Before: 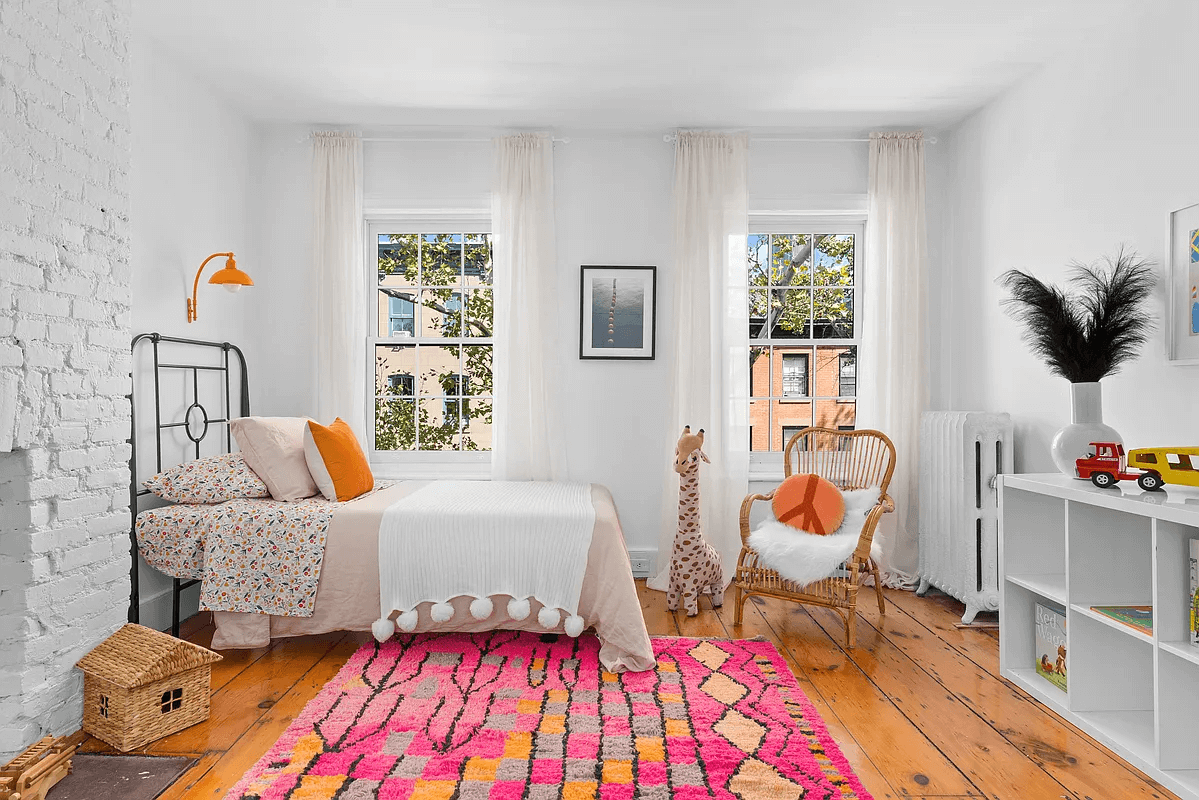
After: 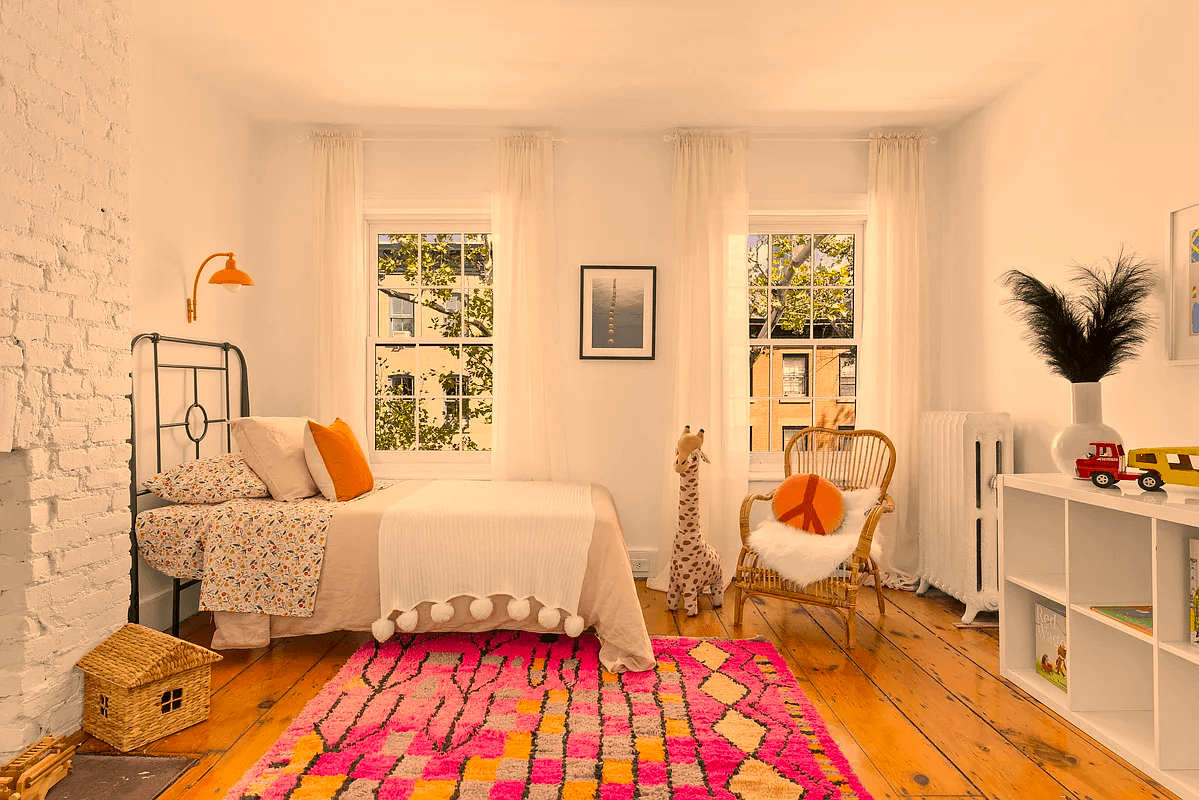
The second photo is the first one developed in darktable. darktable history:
color correction: highlights a* 18.13, highlights b* 35.45, shadows a* 1.07, shadows b* 6.24, saturation 1.01
